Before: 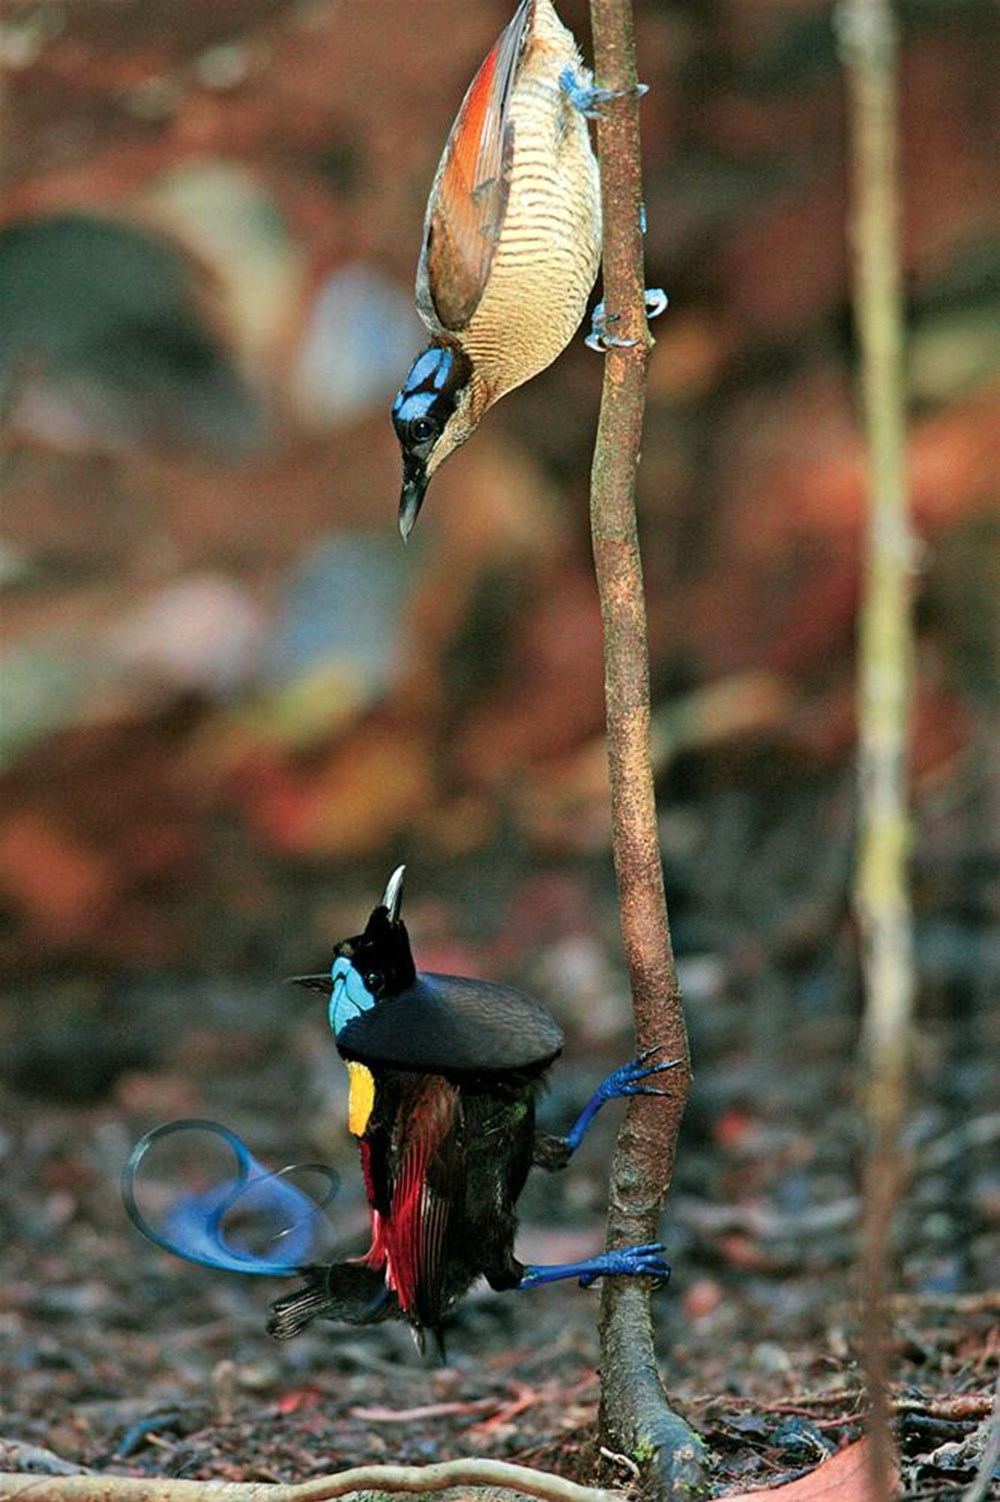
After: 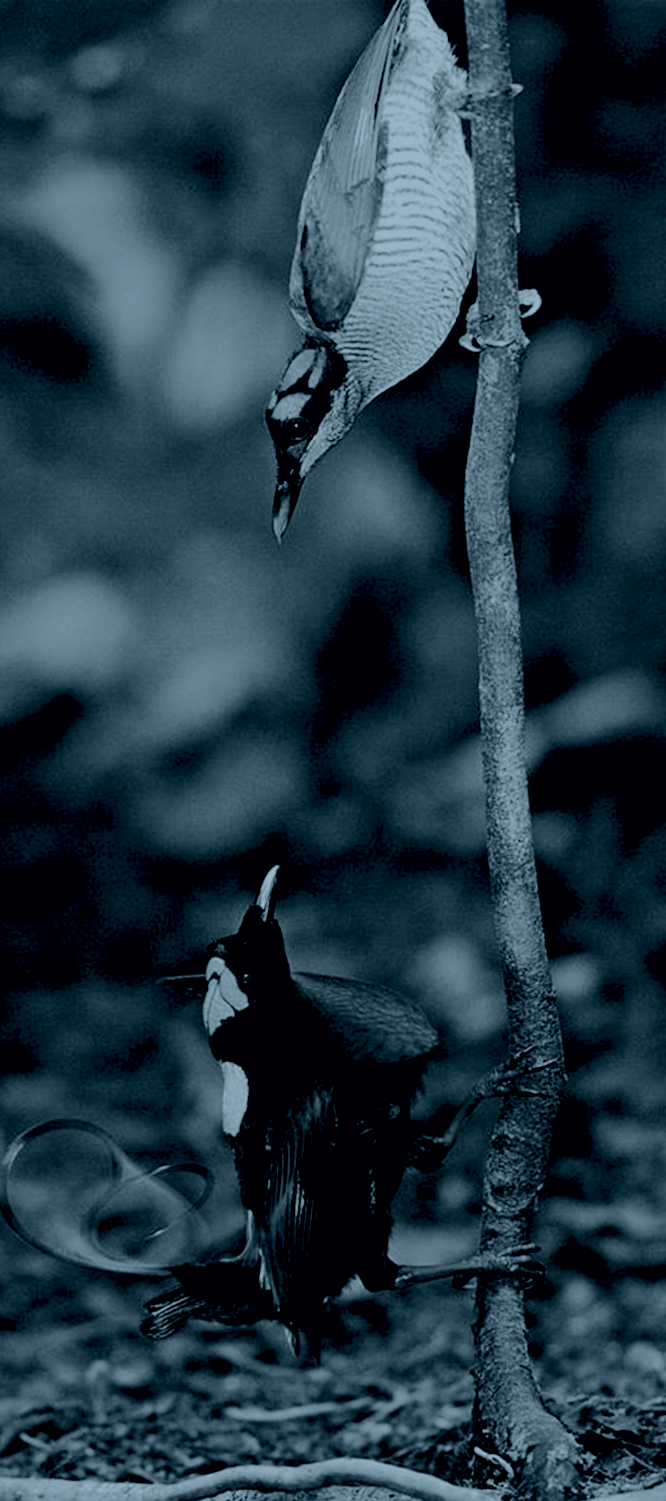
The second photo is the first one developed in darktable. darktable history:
crop and rotate: left 12.648%, right 20.685%
colorize: hue 194.4°, saturation 29%, source mix 61.75%, lightness 3.98%, version 1
tone curve: curves: ch0 [(0, 0) (0.003, 0.003) (0.011, 0.012) (0.025, 0.026) (0.044, 0.047) (0.069, 0.073) (0.1, 0.105) (0.136, 0.143) (0.177, 0.187) (0.224, 0.237) (0.277, 0.293) (0.335, 0.354) (0.399, 0.422) (0.468, 0.495) (0.543, 0.574) (0.623, 0.659) (0.709, 0.749) (0.801, 0.846) (0.898, 0.932) (1, 1)], preserve colors none
exposure: black level correction 0.001, exposure 0.5 EV, compensate exposure bias true, compensate highlight preservation false
rgb levels: levels [[0.034, 0.472, 0.904], [0, 0.5, 1], [0, 0.5, 1]]
tone equalizer: -8 EV -0.75 EV, -7 EV -0.7 EV, -6 EV -0.6 EV, -5 EV -0.4 EV, -3 EV 0.4 EV, -2 EV 0.6 EV, -1 EV 0.7 EV, +0 EV 0.75 EV, edges refinement/feathering 500, mask exposure compensation -1.57 EV, preserve details no
